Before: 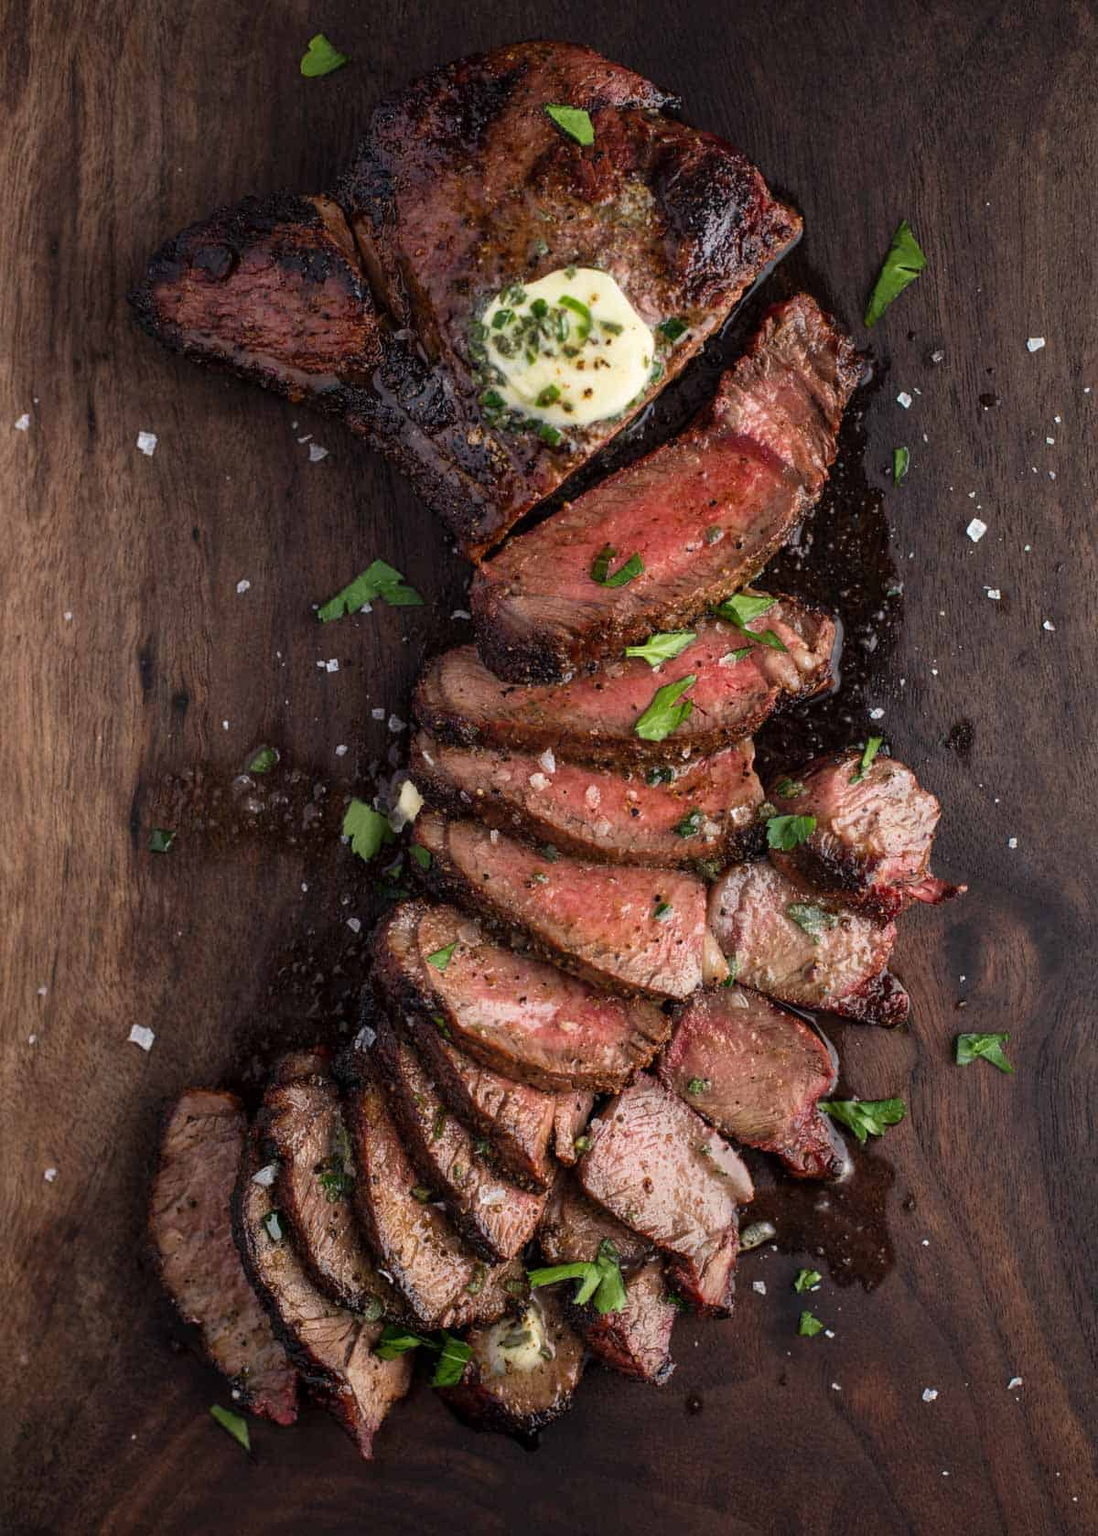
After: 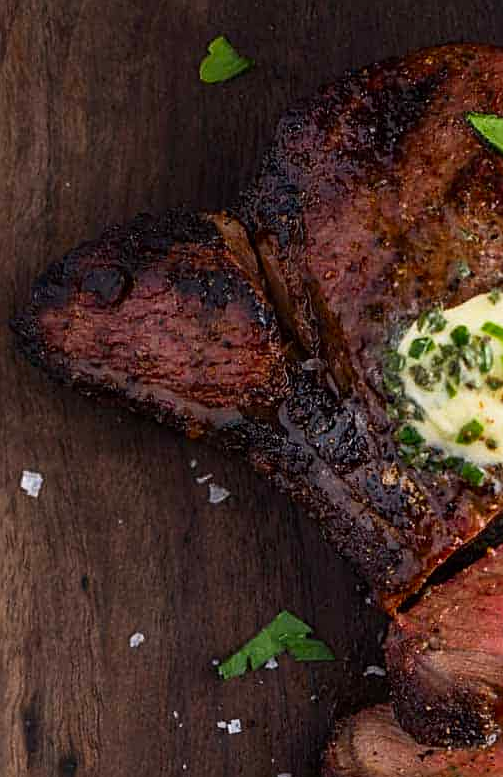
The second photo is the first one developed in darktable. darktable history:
contrast brightness saturation: contrast 0.08, saturation 0.2
crop and rotate: left 10.817%, top 0.062%, right 47.194%, bottom 53.626%
sharpen: on, module defaults
